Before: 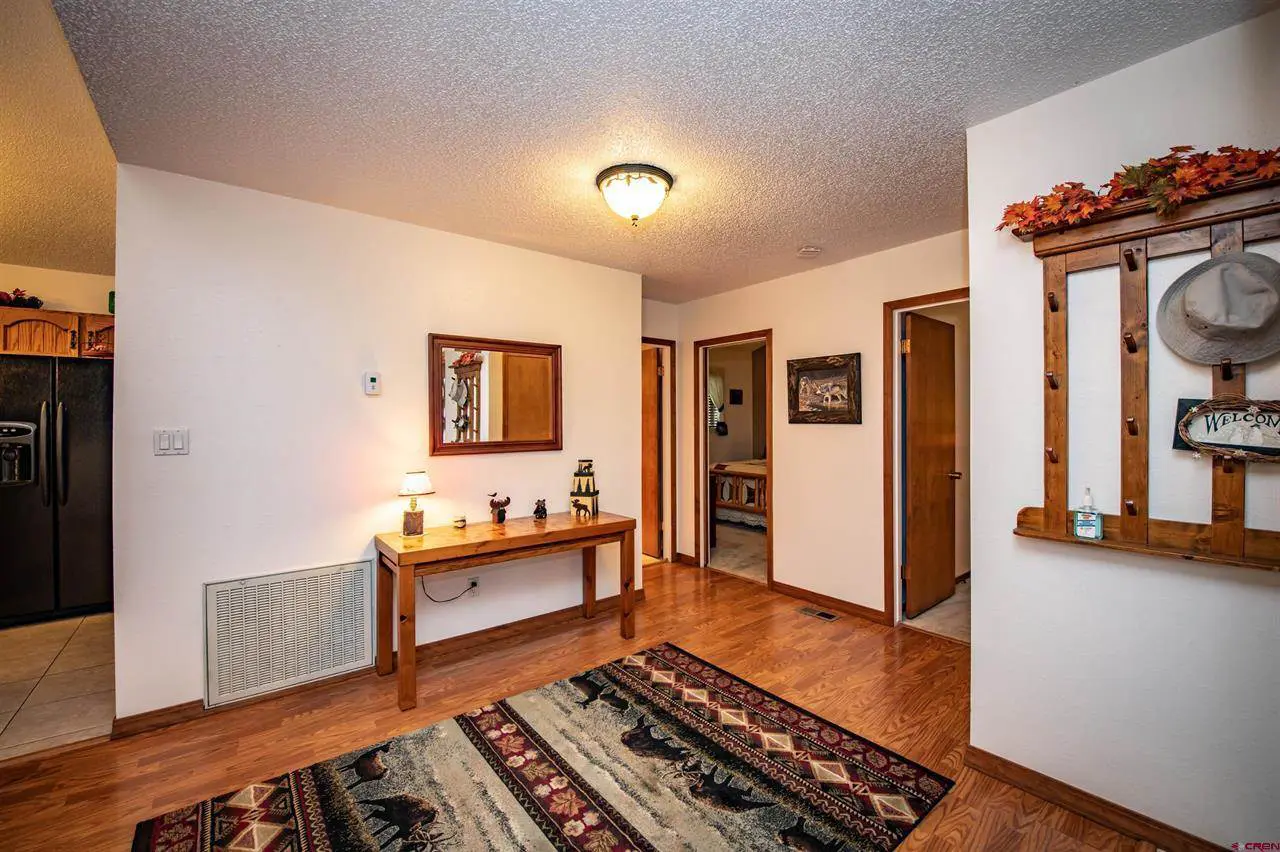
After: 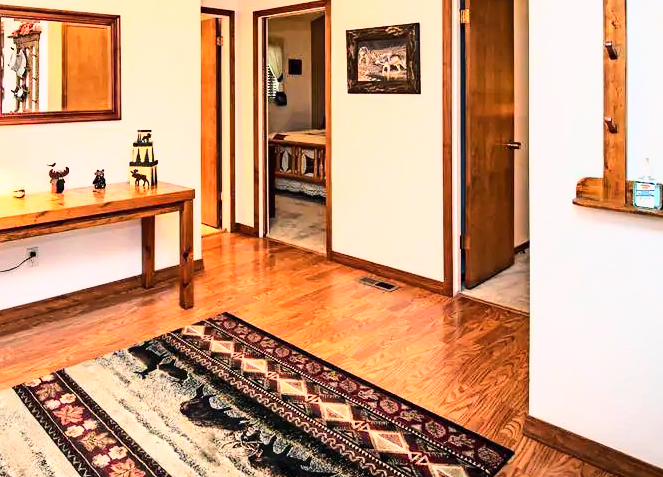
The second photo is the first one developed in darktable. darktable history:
base curve: curves: ch0 [(0, 0) (0.025, 0.046) (0.112, 0.277) (0.467, 0.74) (0.814, 0.929) (1, 0.942)]
crop: left 34.479%, top 38.822%, right 13.718%, bottom 5.172%
tone equalizer: -8 EV -0.75 EV, -7 EV -0.7 EV, -6 EV -0.6 EV, -5 EV -0.4 EV, -3 EV 0.4 EV, -2 EV 0.6 EV, -1 EV 0.7 EV, +0 EV 0.75 EV, edges refinement/feathering 500, mask exposure compensation -1.57 EV, preserve details no
